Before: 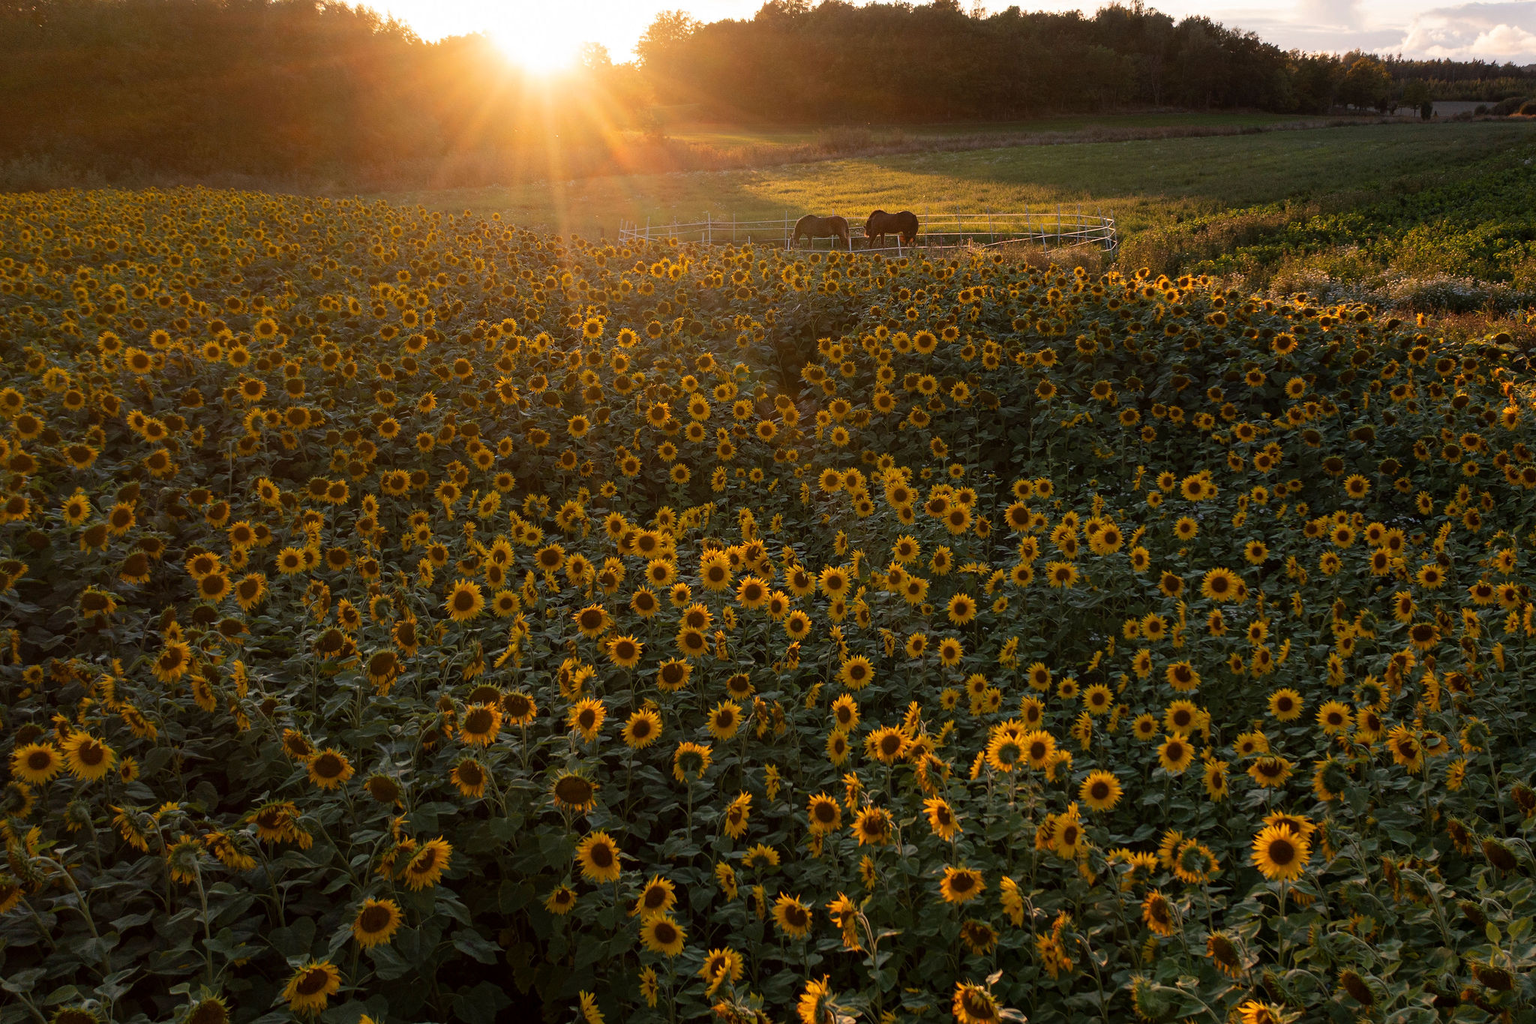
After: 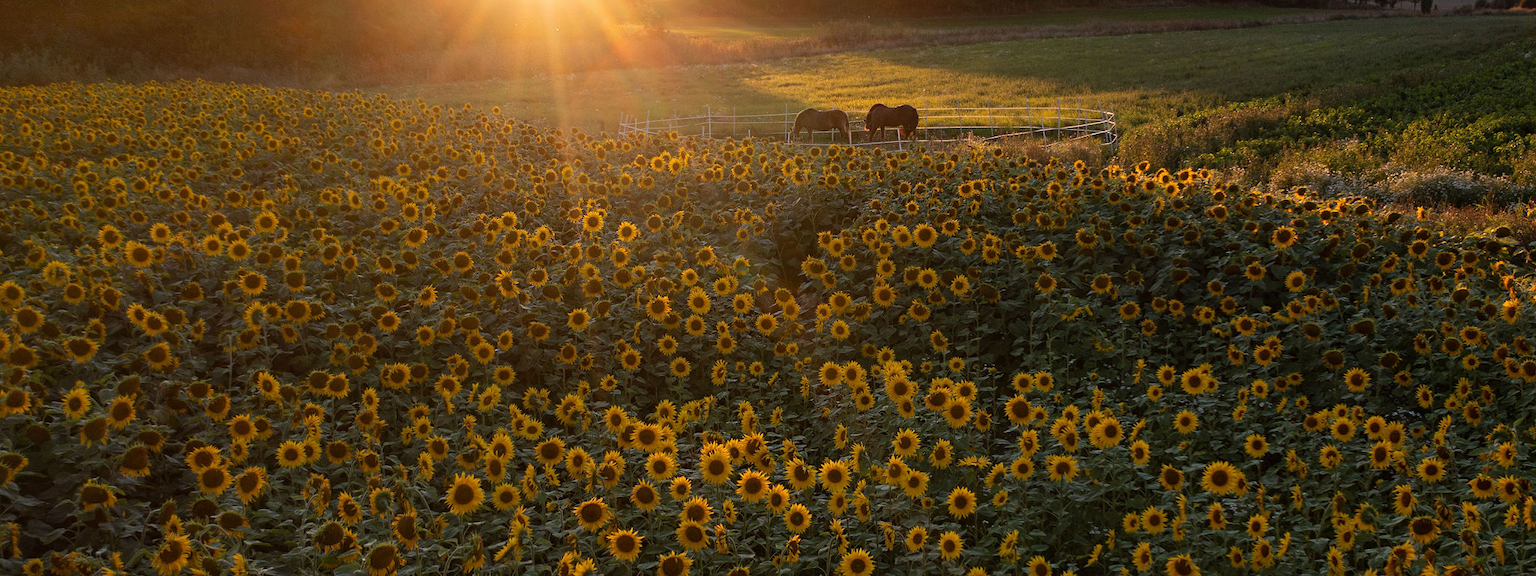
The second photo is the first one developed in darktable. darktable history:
crop and rotate: top 10.457%, bottom 33.218%
